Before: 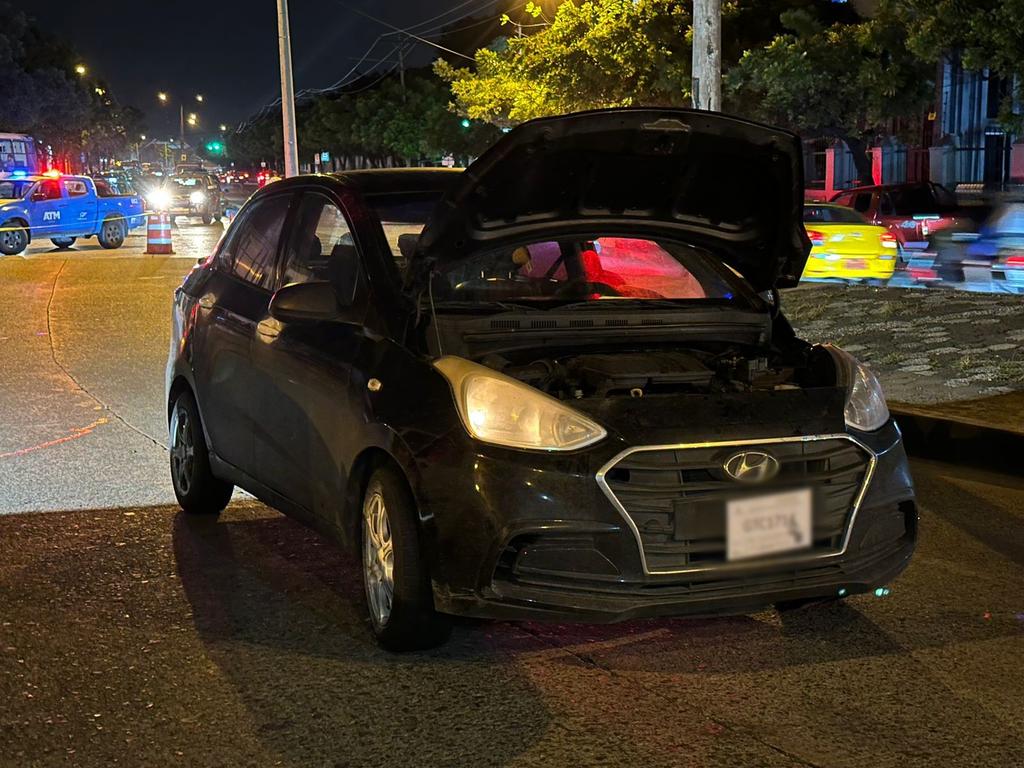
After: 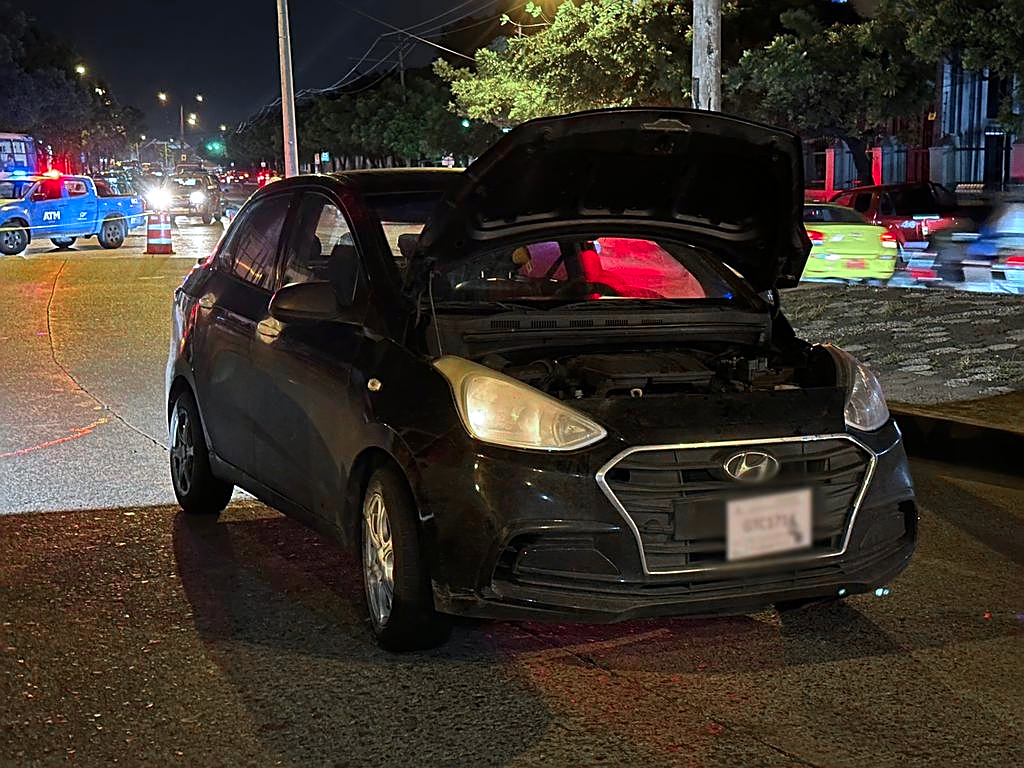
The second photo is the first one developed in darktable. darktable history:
sharpen: on, module defaults
color calibration: illuminant as shot in camera, x 0.358, y 0.373, temperature 4628.91 K
color zones: curves: ch0 [(0, 0.466) (0.128, 0.466) (0.25, 0.5) (0.375, 0.456) (0.5, 0.5) (0.625, 0.5) (0.737, 0.652) (0.875, 0.5)]; ch1 [(0, 0.603) (0.125, 0.618) (0.261, 0.348) (0.372, 0.353) (0.497, 0.363) (0.611, 0.45) (0.731, 0.427) (0.875, 0.518) (0.998, 0.652)]; ch2 [(0, 0.559) (0.125, 0.451) (0.253, 0.564) (0.37, 0.578) (0.5, 0.466) (0.625, 0.471) (0.731, 0.471) (0.88, 0.485)]
